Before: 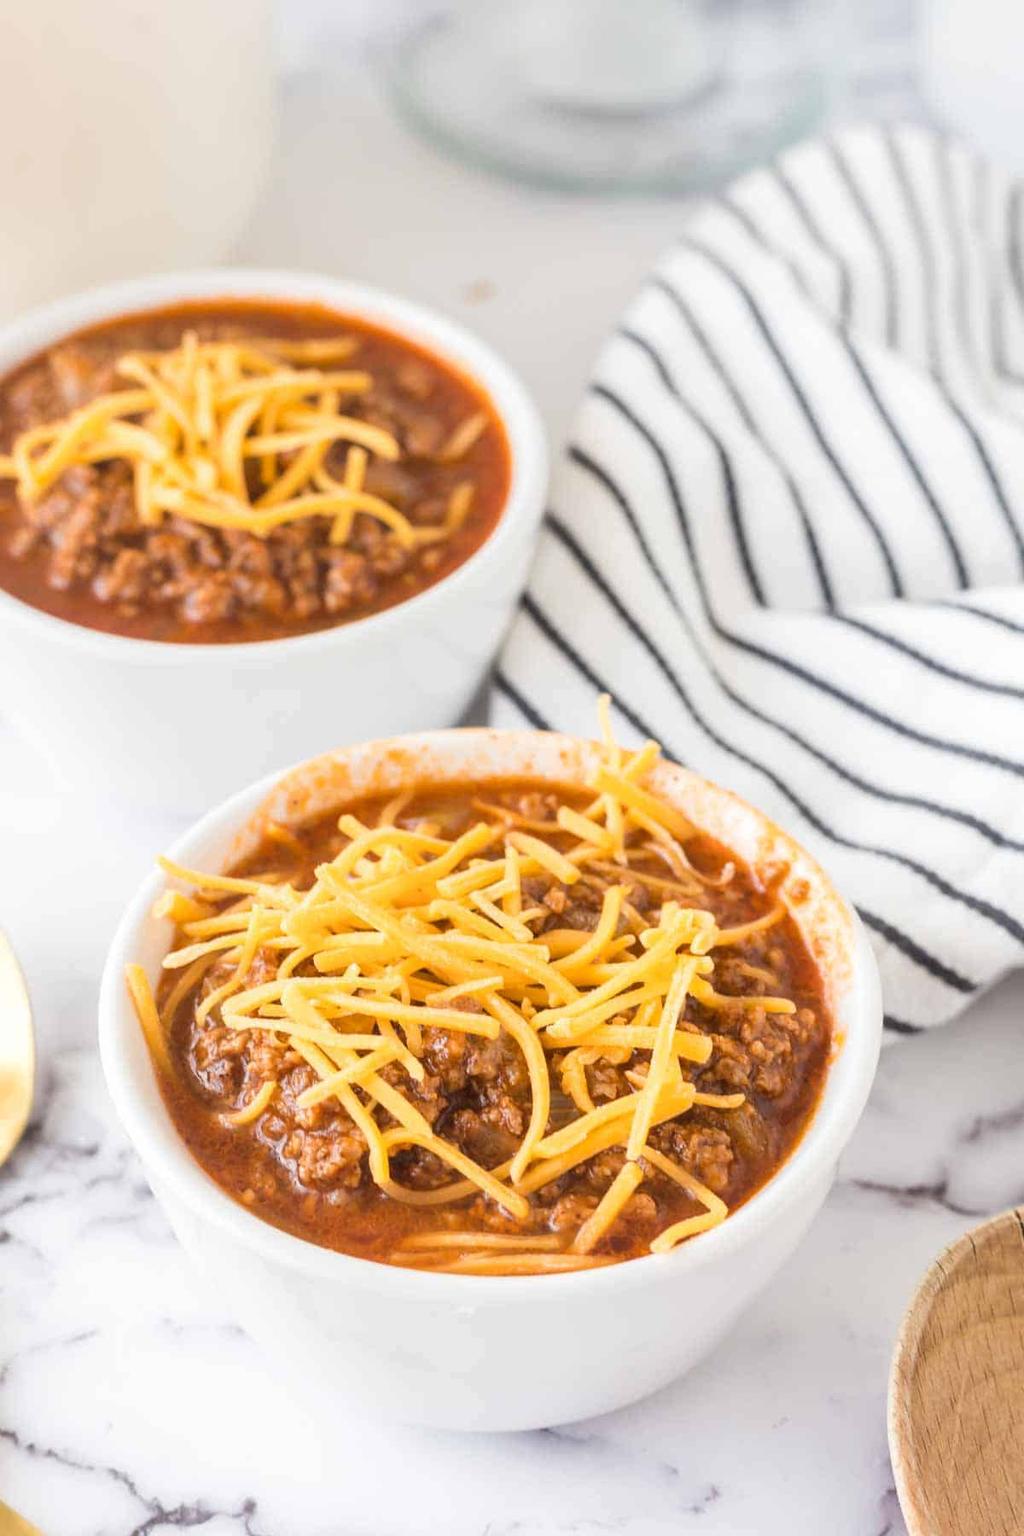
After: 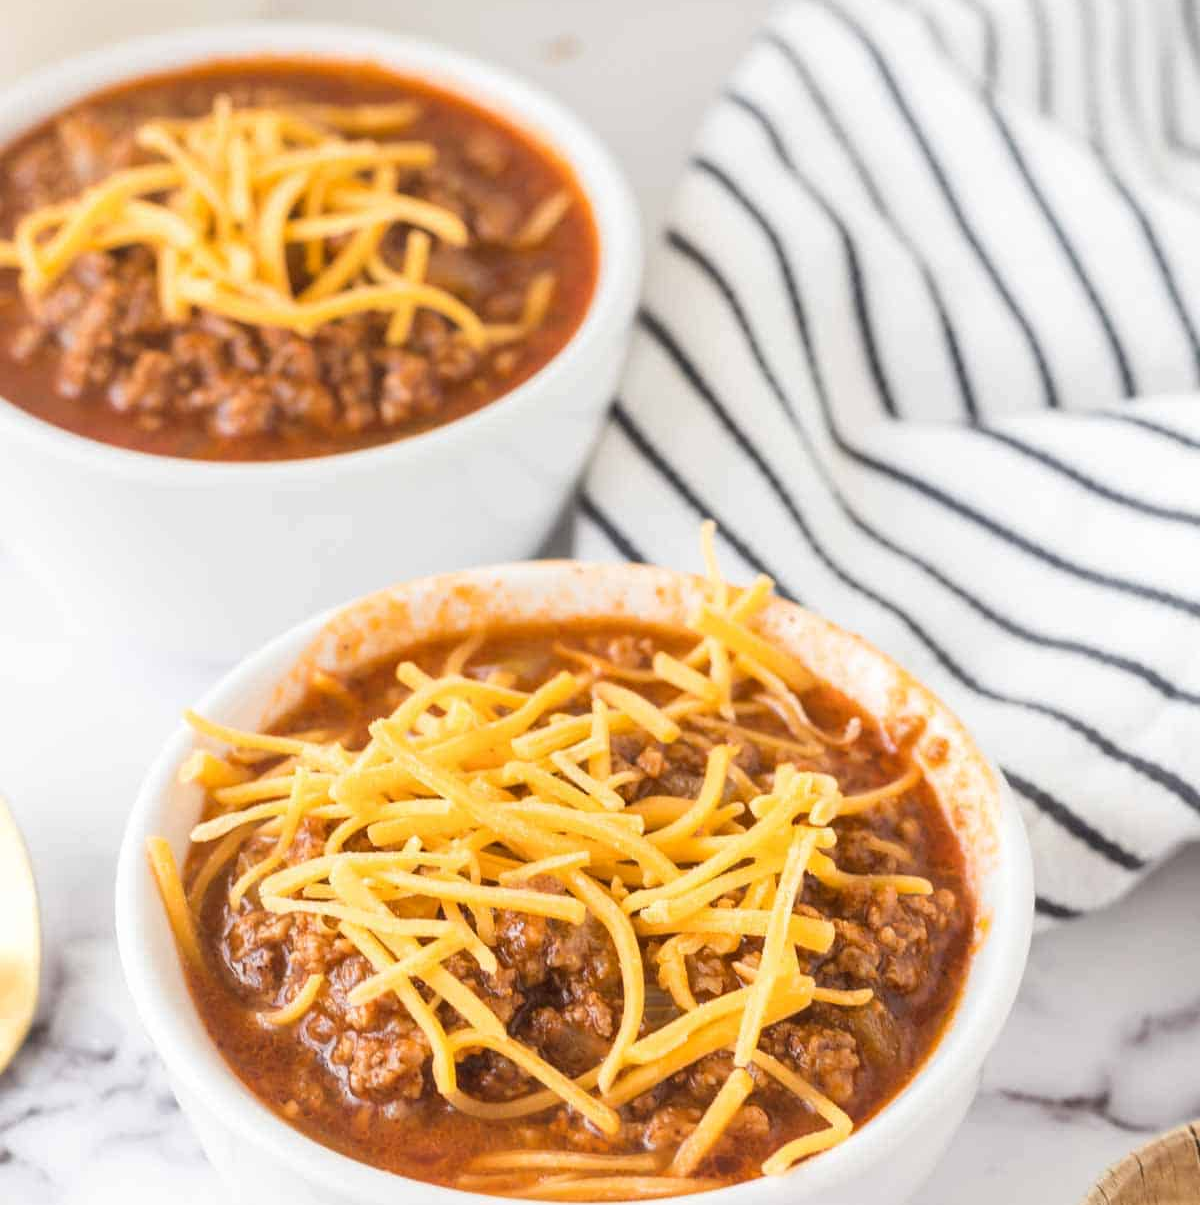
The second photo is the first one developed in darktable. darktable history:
crop: top 16.33%, bottom 16.679%
